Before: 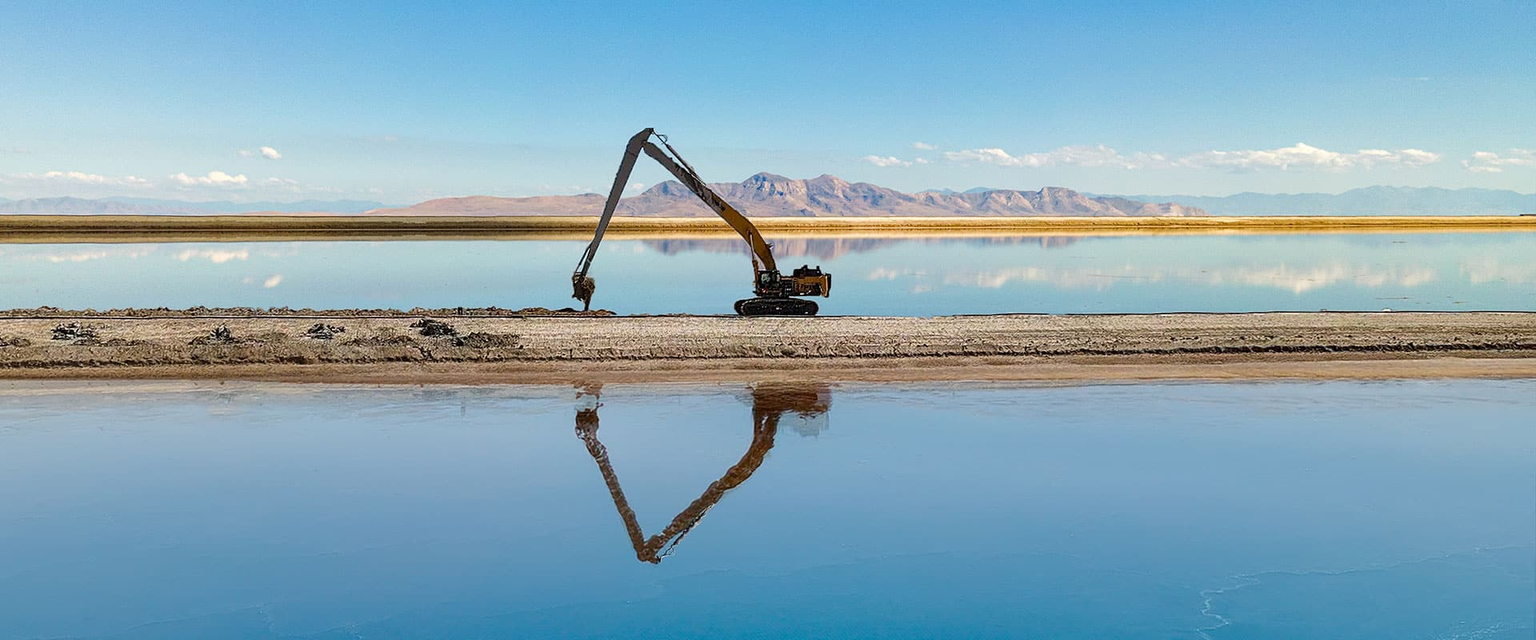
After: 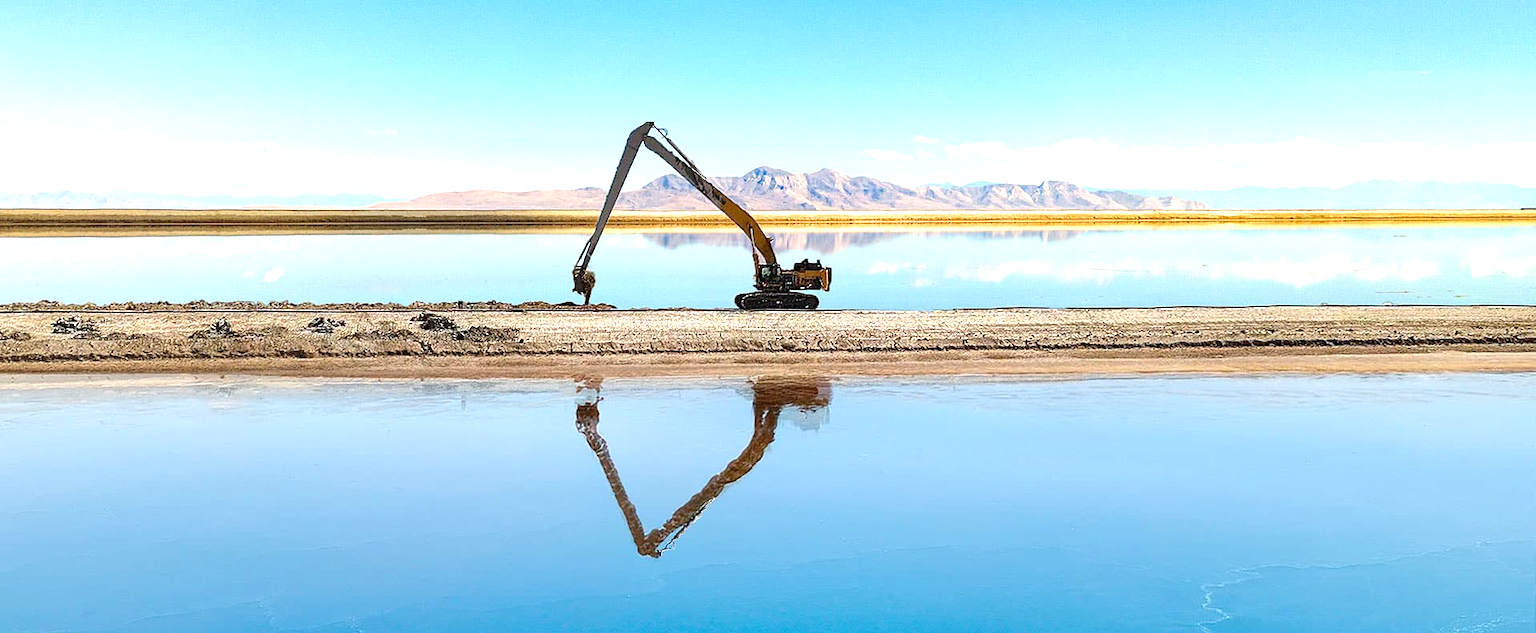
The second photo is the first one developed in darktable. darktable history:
exposure: black level correction 0, exposure 0.9 EV, compensate exposure bias true, compensate highlight preservation false
crop: top 1.049%, right 0.001%
tone equalizer: on, module defaults
